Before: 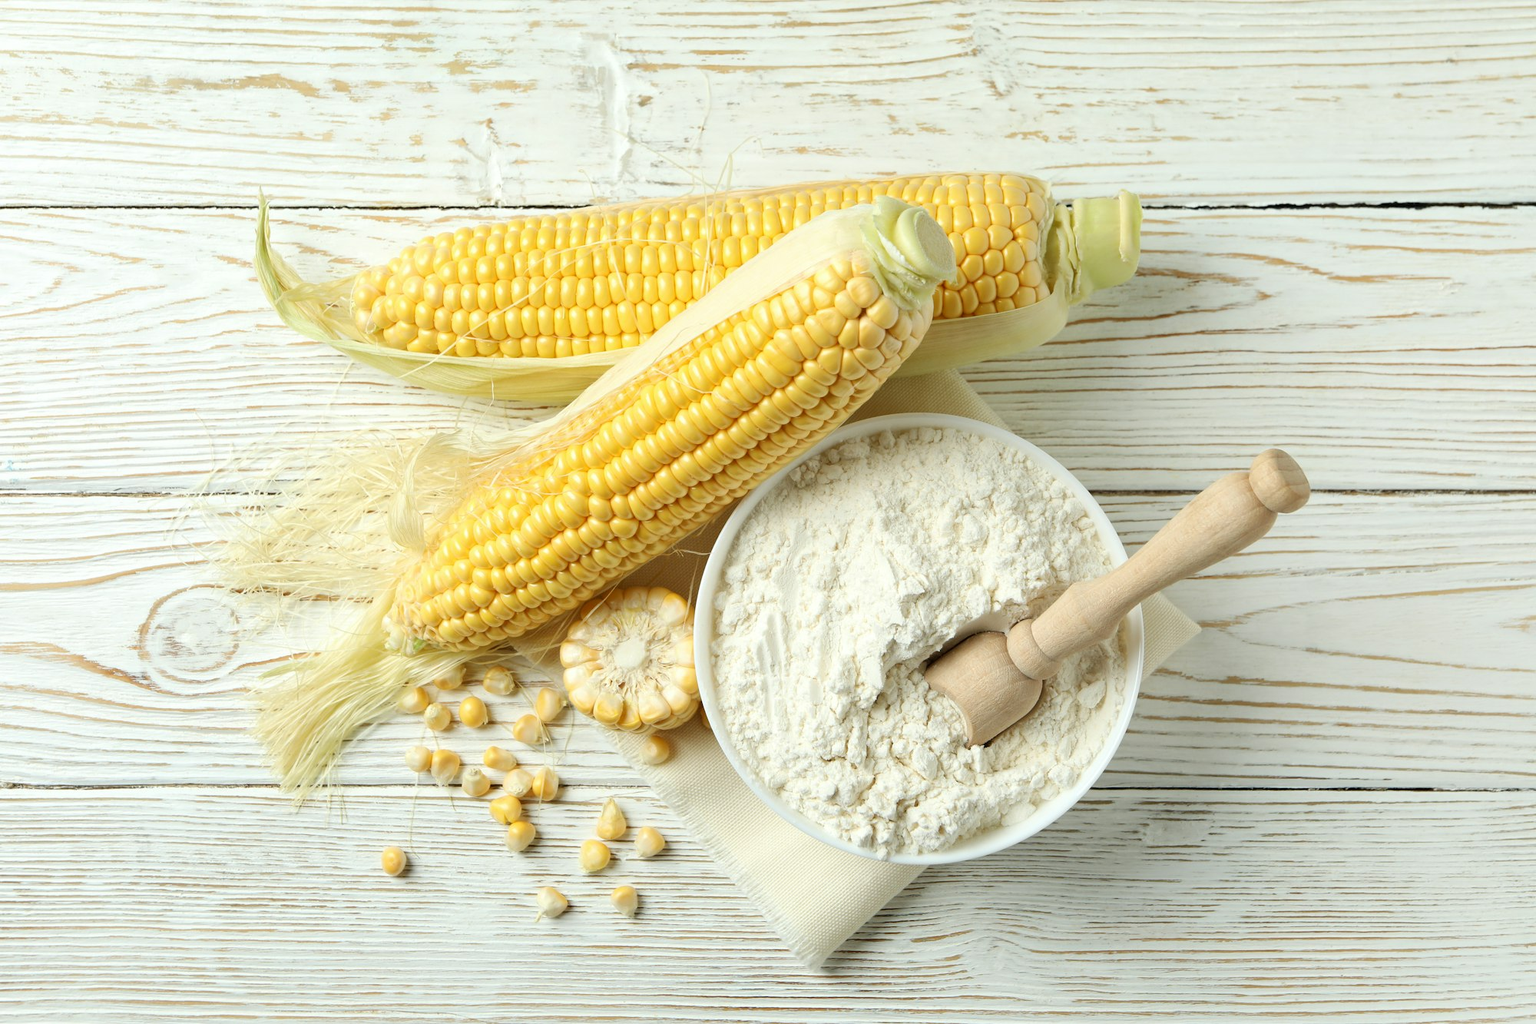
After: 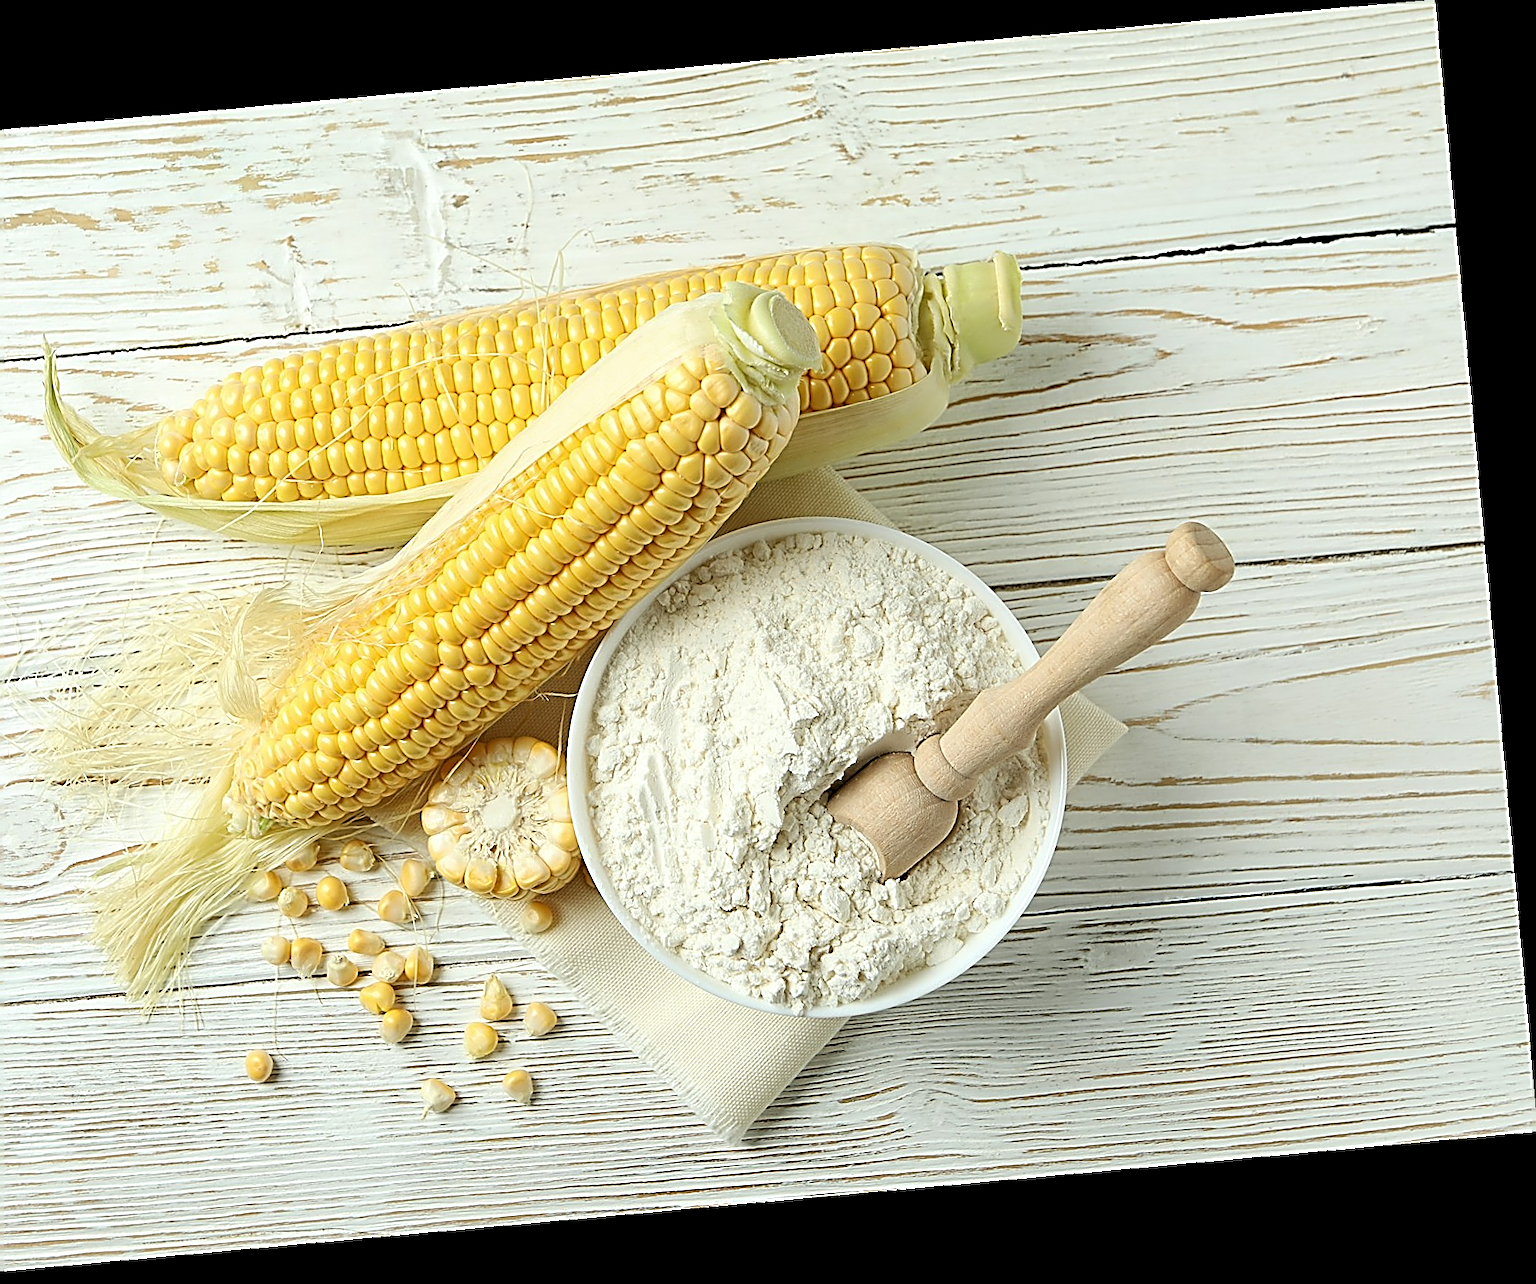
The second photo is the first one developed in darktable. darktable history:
crop and rotate: left 14.584%
sharpen: amount 2
rotate and perspective: rotation -5.2°, automatic cropping off
